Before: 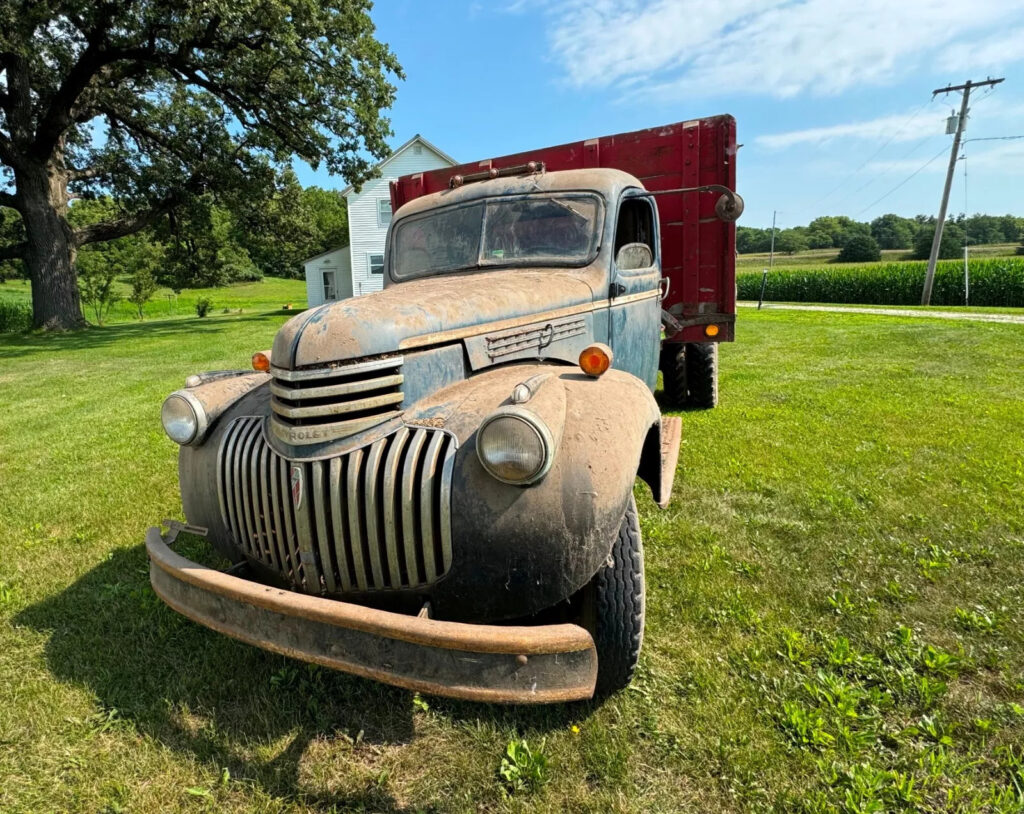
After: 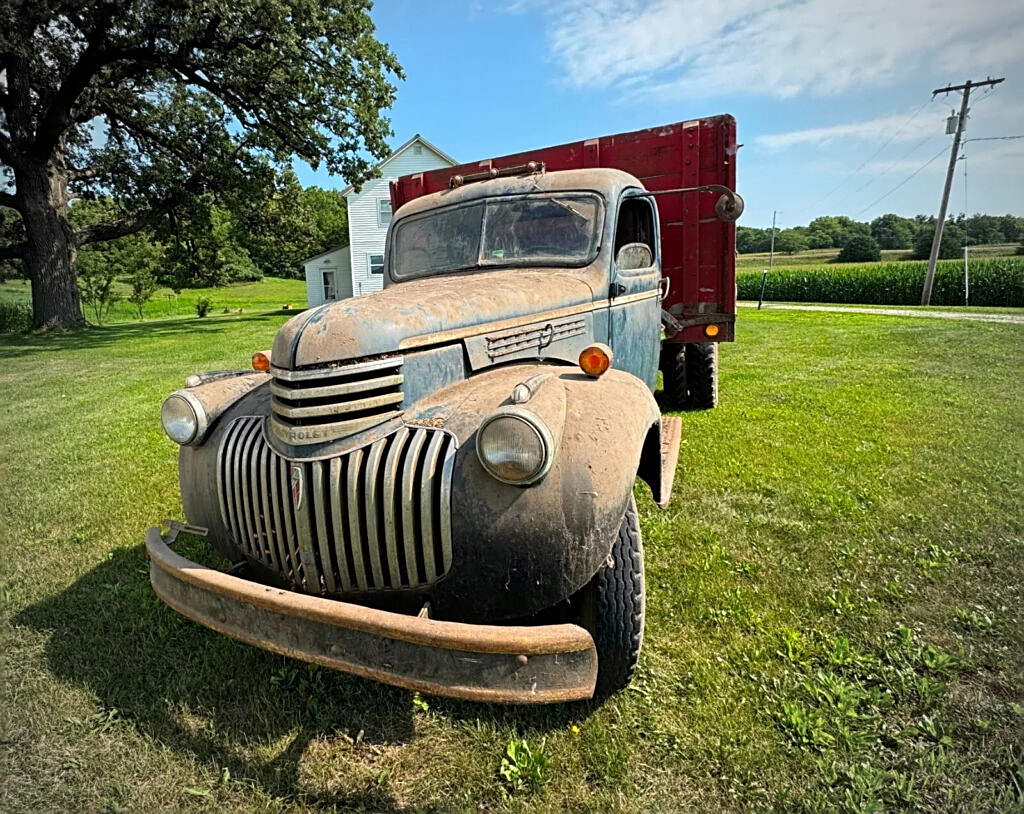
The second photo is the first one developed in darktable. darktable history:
sharpen: on, module defaults
vignetting: fall-off start 71.74%
